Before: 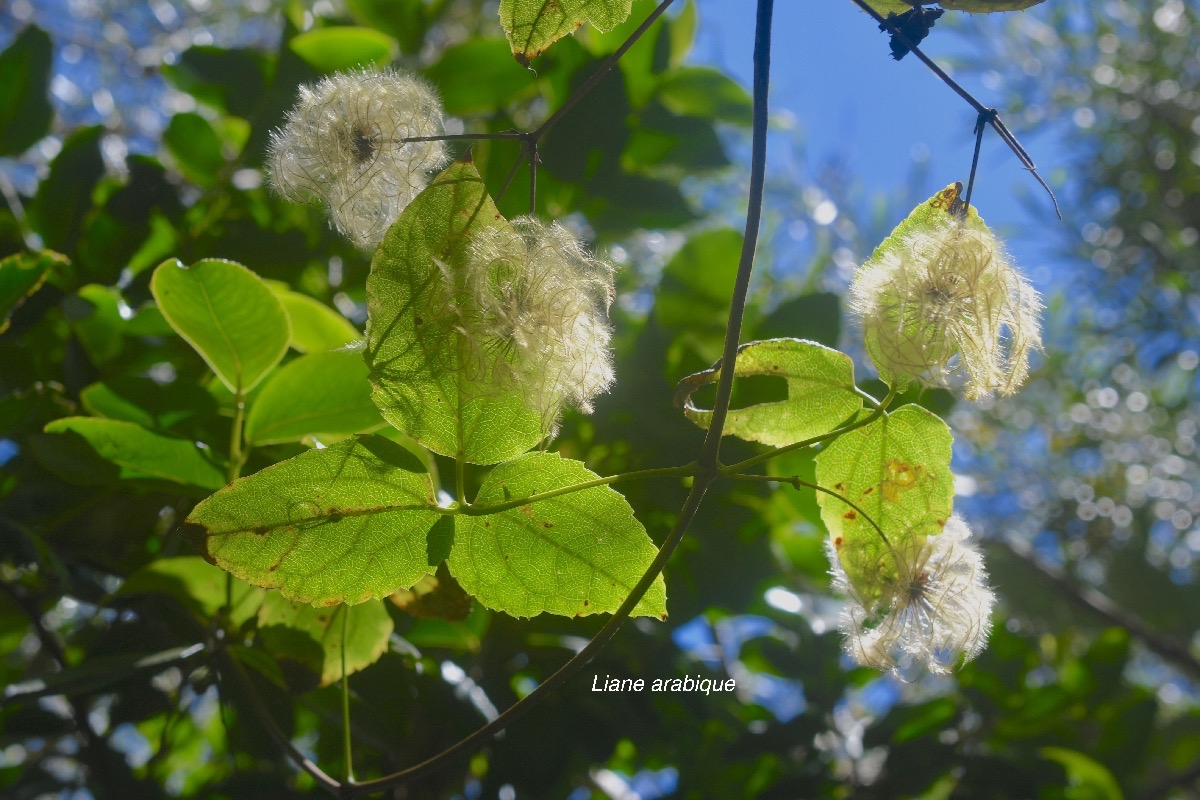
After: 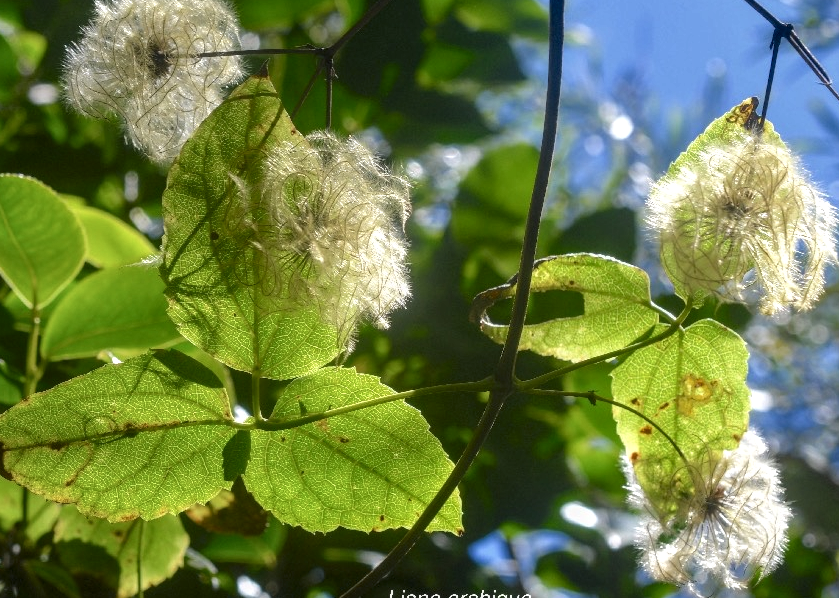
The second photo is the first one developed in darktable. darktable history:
local contrast: highlights 60%, shadows 60%, detail 160%
shadows and highlights: shadows 0, highlights 40
crop and rotate: left 17.046%, top 10.659%, right 12.989%, bottom 14.553%
